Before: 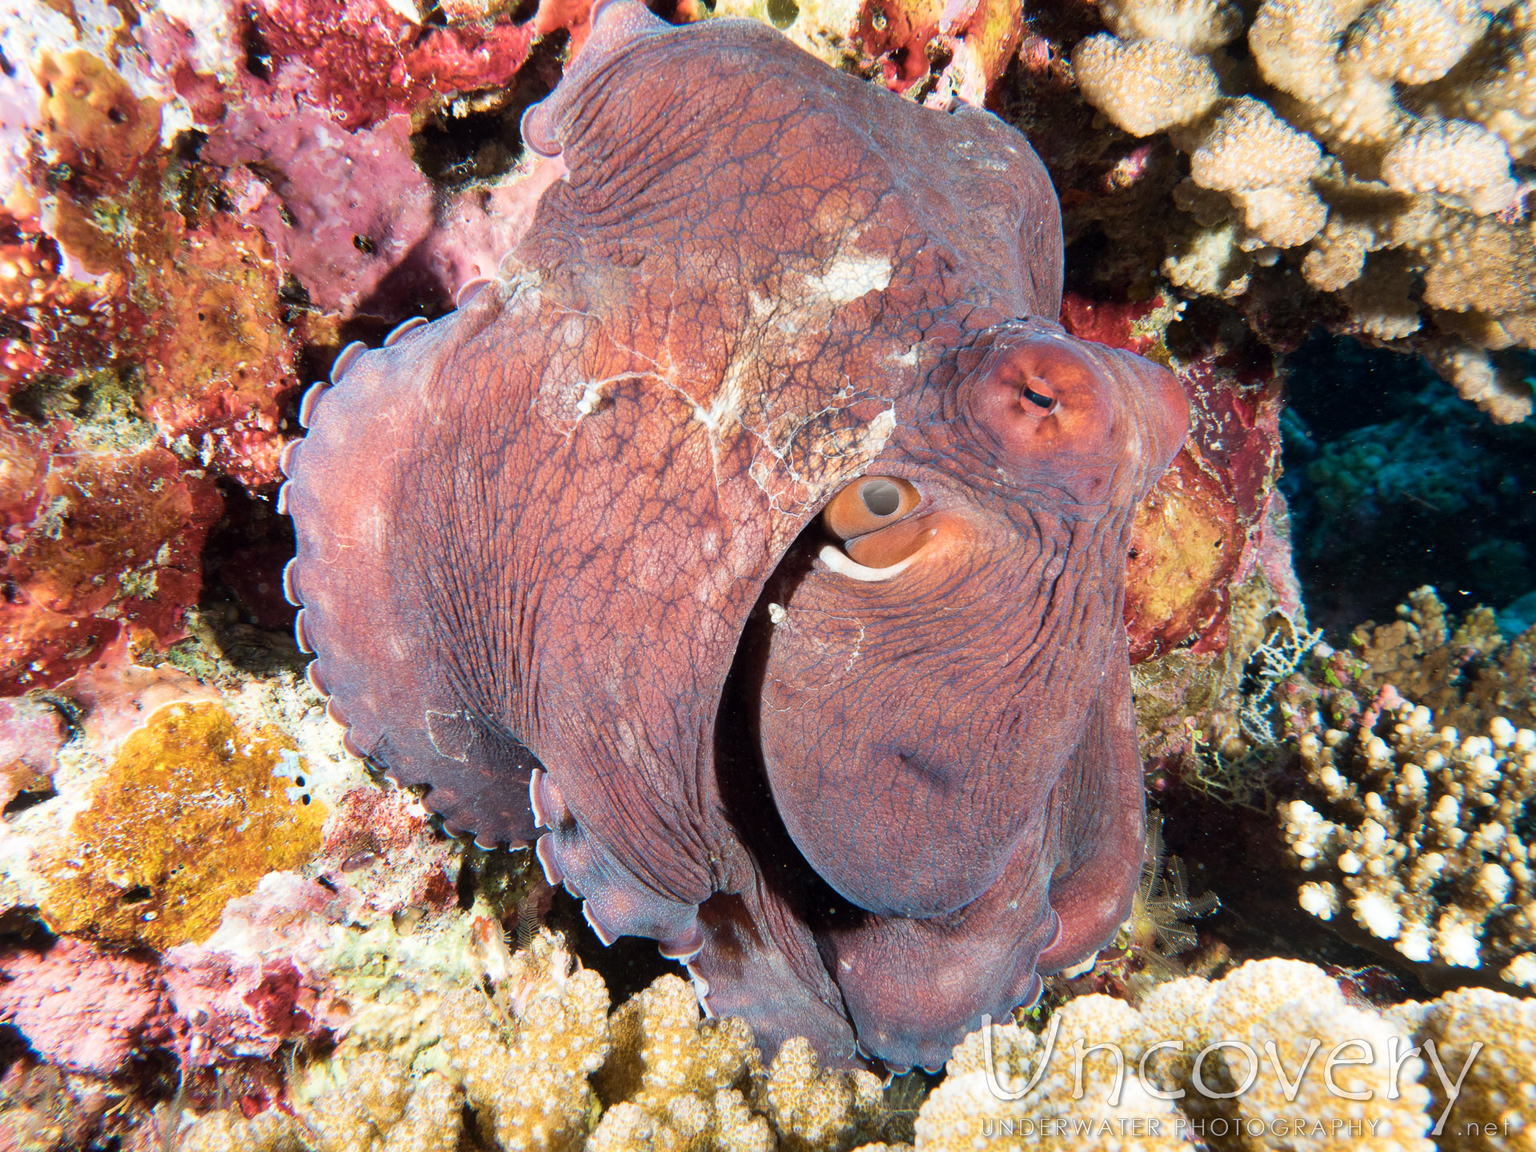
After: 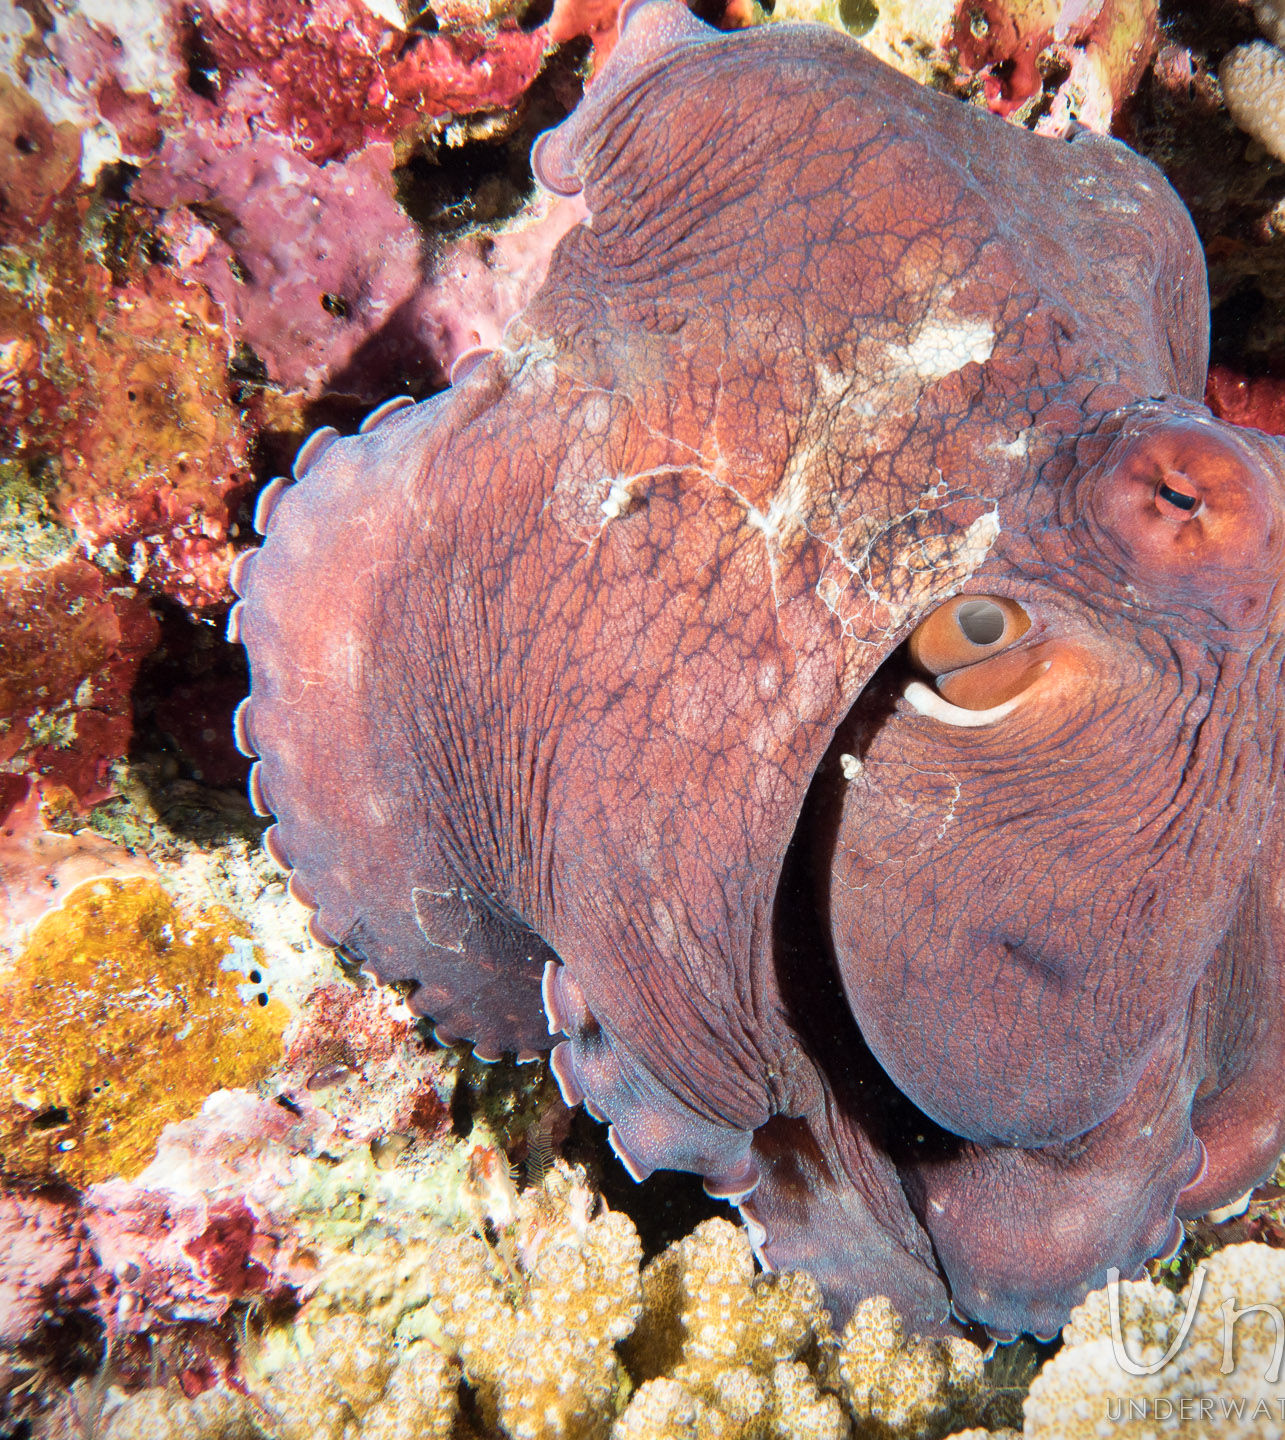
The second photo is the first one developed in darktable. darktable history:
crop and rotate: left 6.261%, right 26.775%
exposure: compensate highlight preservation false
vignetting: fall-off start 100.18%, unbound false
tone equalizer: on, module defaults
